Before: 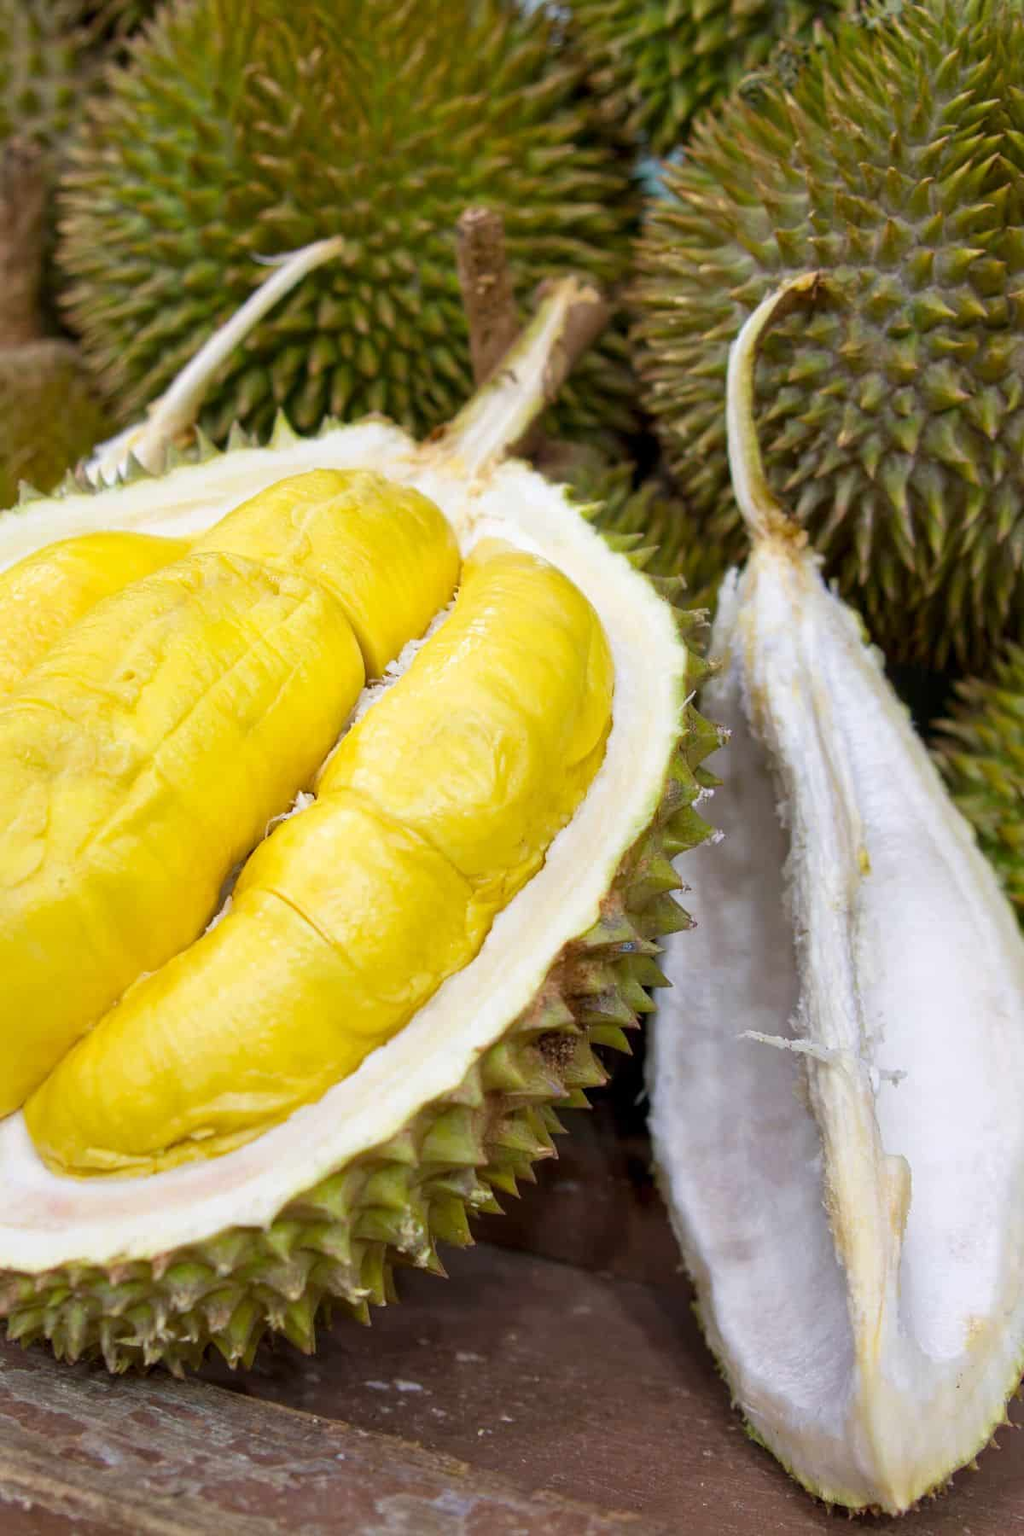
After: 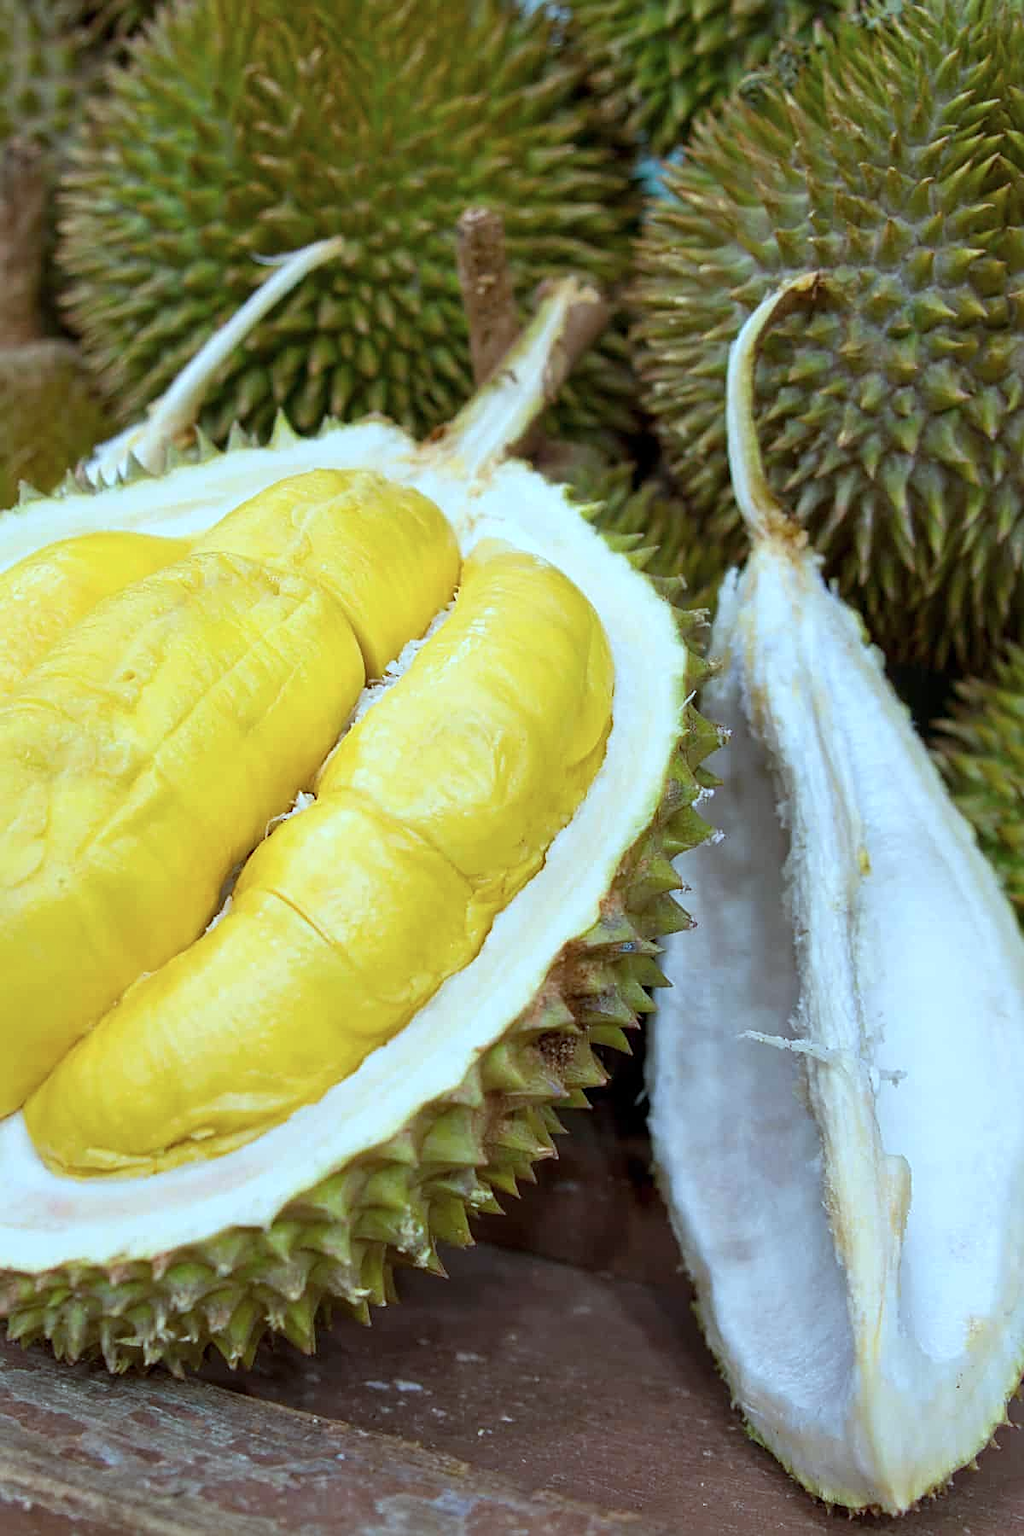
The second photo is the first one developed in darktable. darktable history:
sharpen: on, module defaults
color correction: highlights a* -11.71, highlights b* -15.58
